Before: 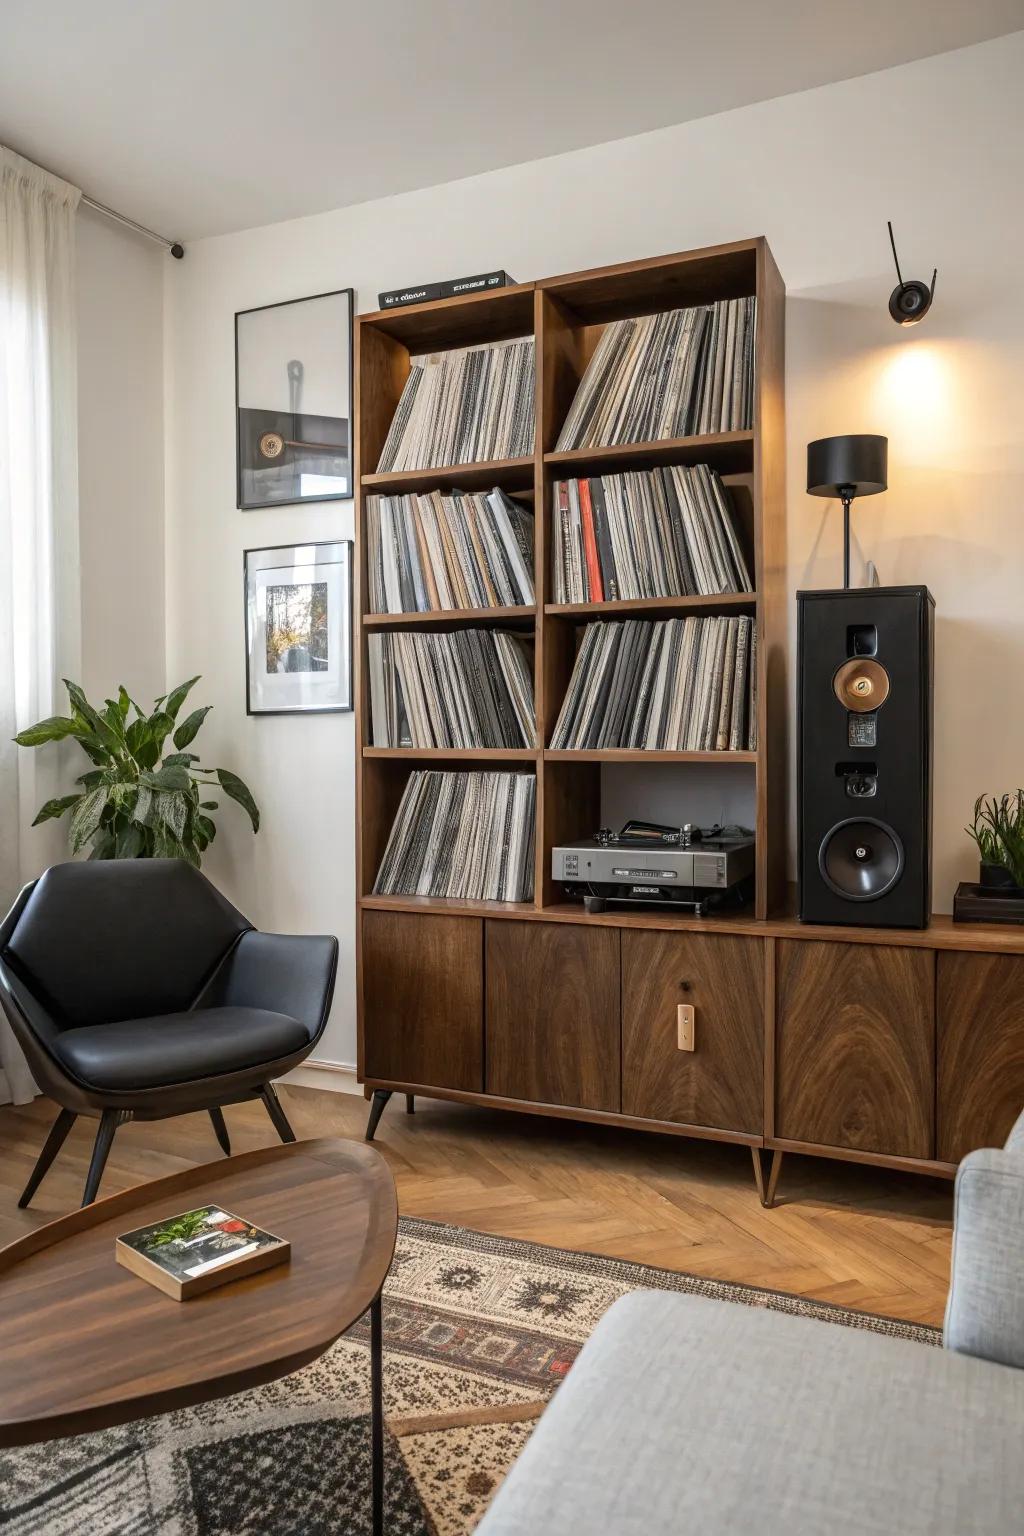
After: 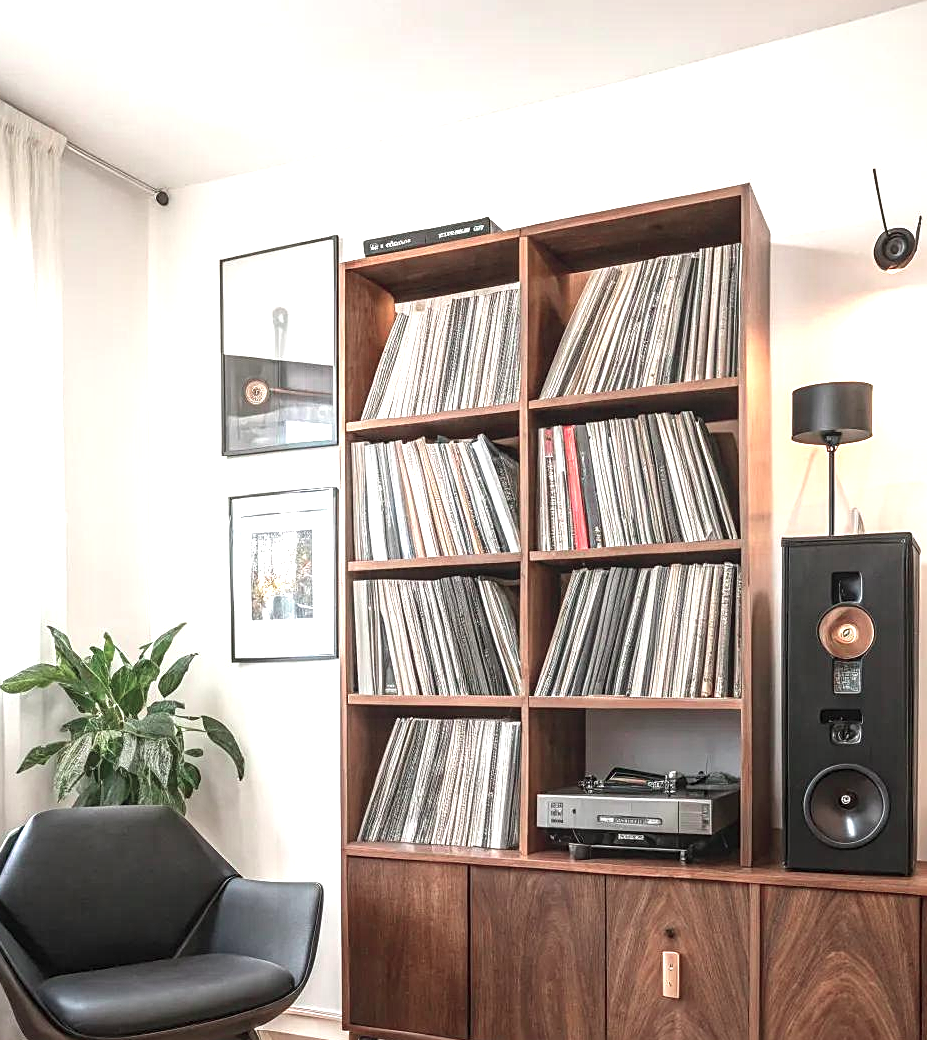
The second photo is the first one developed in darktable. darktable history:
crop: left 1.509%, top 3.452%, right 7.696%, bottom 28.452%
contrast equalizer: y [[0.46, 0.454, 0.451, 0.451, 0.455, 0.46], [0.5 ×6], [0.5 ×6], [0 ×6], [0 ×6]]
local contrast: detail 130%
exposure: black level correction 0, exposure 1.2 EV, compensate exposure bias true, compensate highlight preservation false
sharpen: on, module defaults
color contrast: blue-yellow contrast 0.62
contrast brightness saturation: contrast -0.02, brightness -0.01, saturation 0.03
